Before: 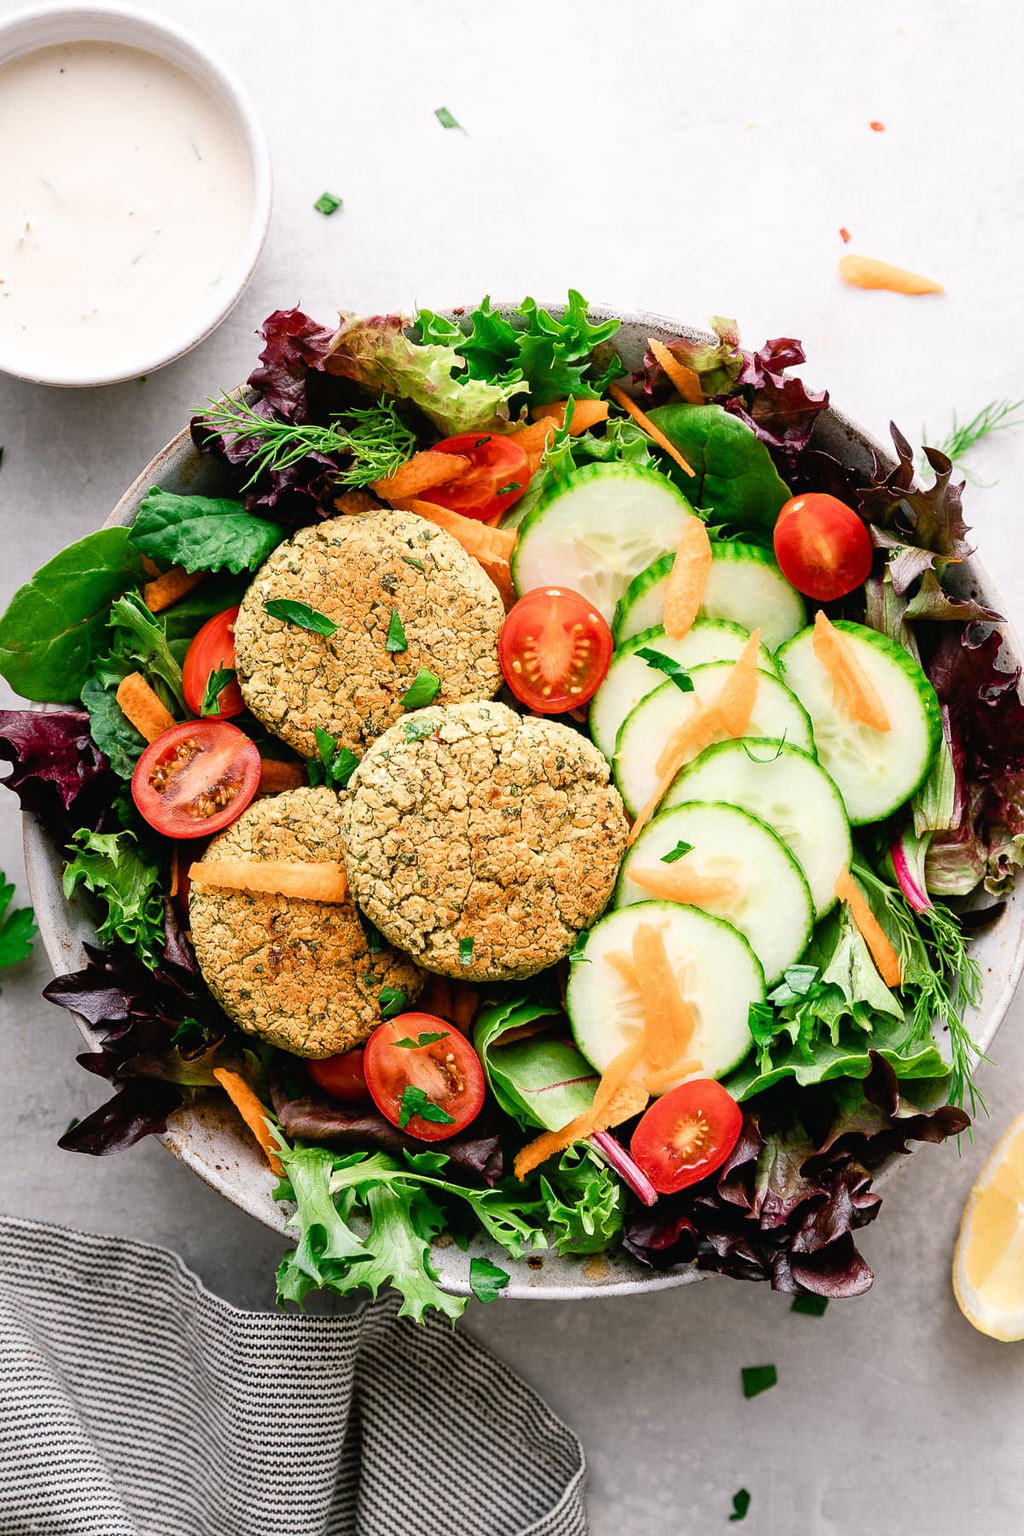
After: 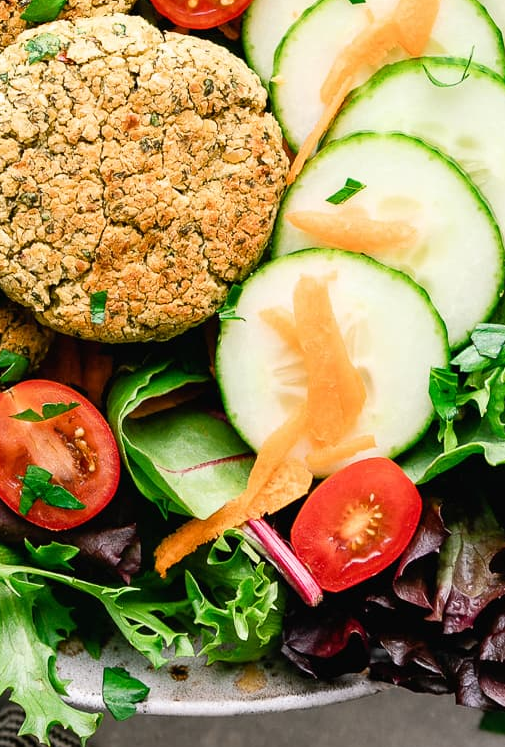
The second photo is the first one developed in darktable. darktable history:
crop: left 37.363%, top 44.863%, right 20.551%, bottom 13.62%
